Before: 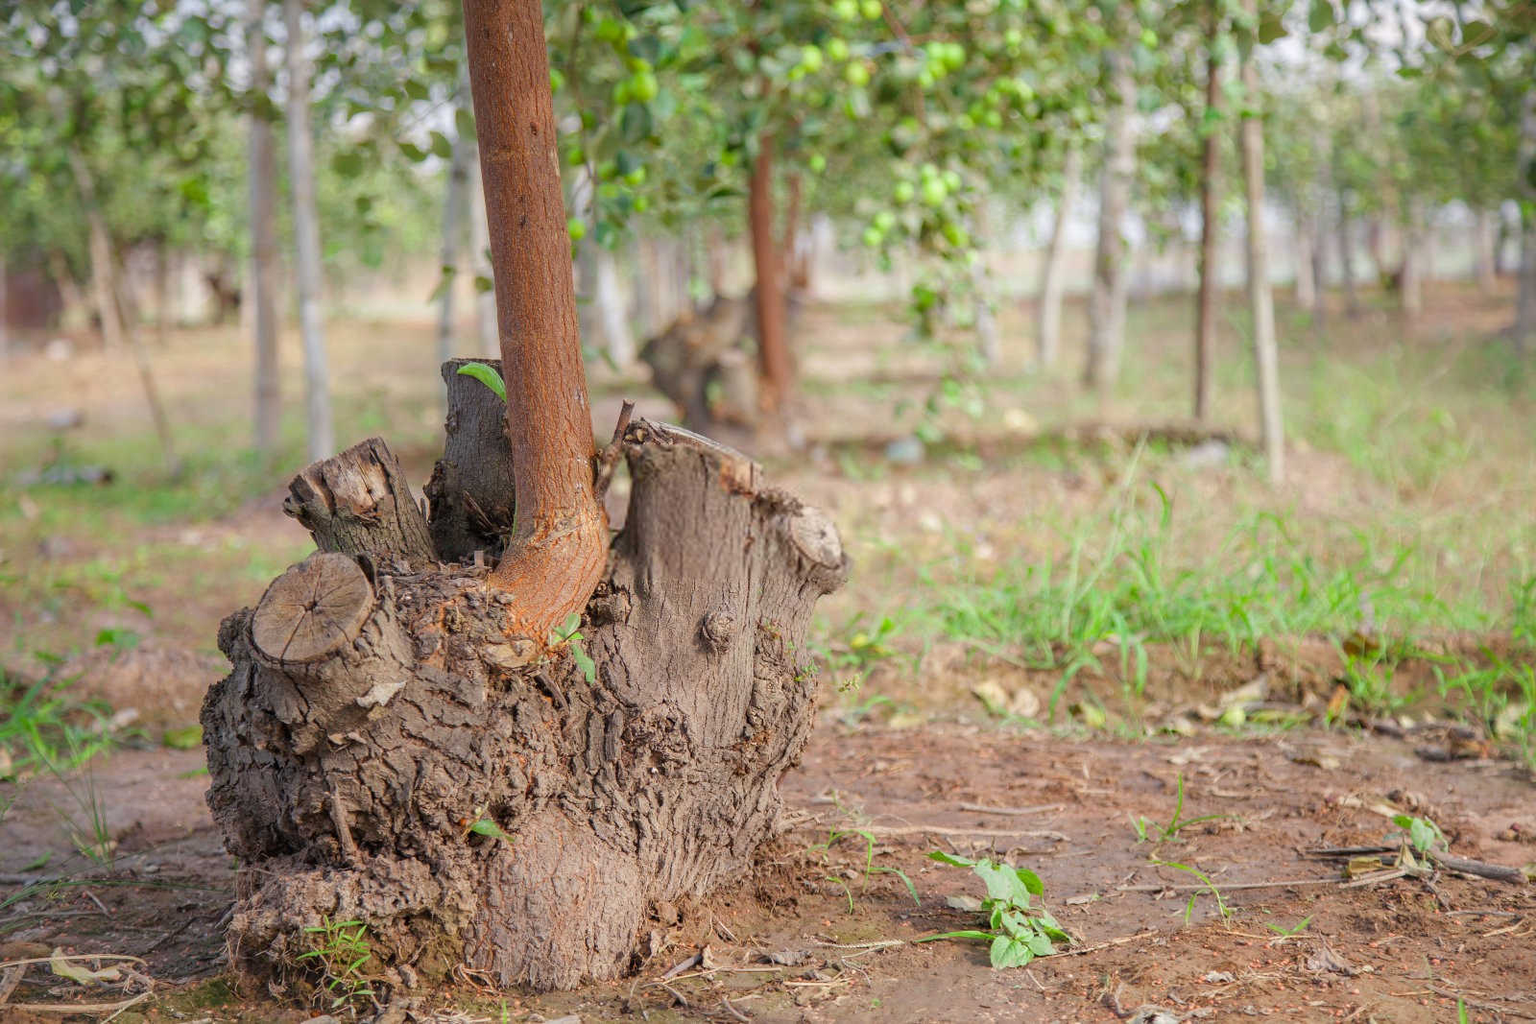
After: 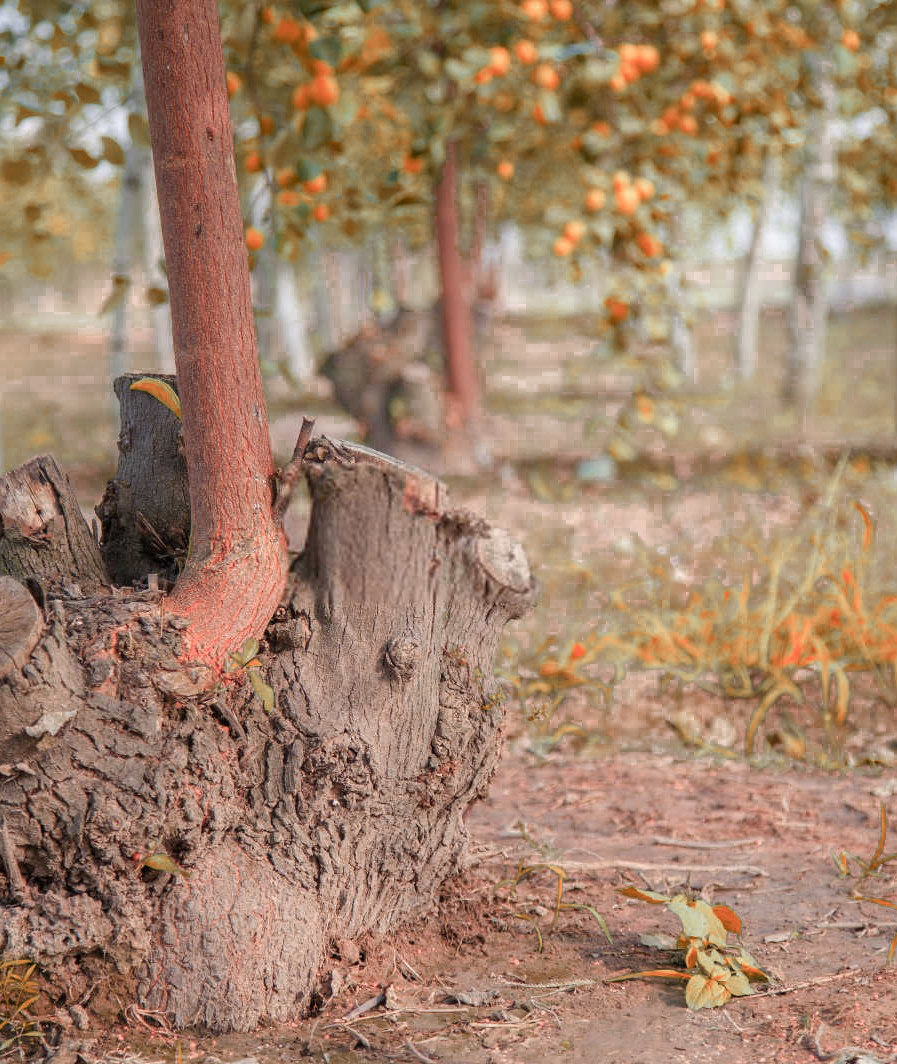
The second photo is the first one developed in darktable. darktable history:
crop: left 21.674%, right 22.086%
color zones: curves: ch0 [(0.006, 0.385) (0.143, 0.563) (0.243, 0.321) (0.352, 0.464) (0.516, 0.456) (0.625, 0.5) (0.75, 0.5) (0.875, 0.5)]; ch1 [(0, 0.5) (0.134, 0.504) (0.246, 0.463) (0.421, 0.515) (0.5, 0.56) (0.625, 0.5) (0.75, 0.5) (0.875, 0.5)]; ch2 [(0, 0.5) (0.131, 0.426) (0.307, 0.289) (0.38, 0.188) (0.513, 0.216) (0.625, 0.548) (0.75, 0.468) (0.838, 0.396) (0.971, 0.311)]
